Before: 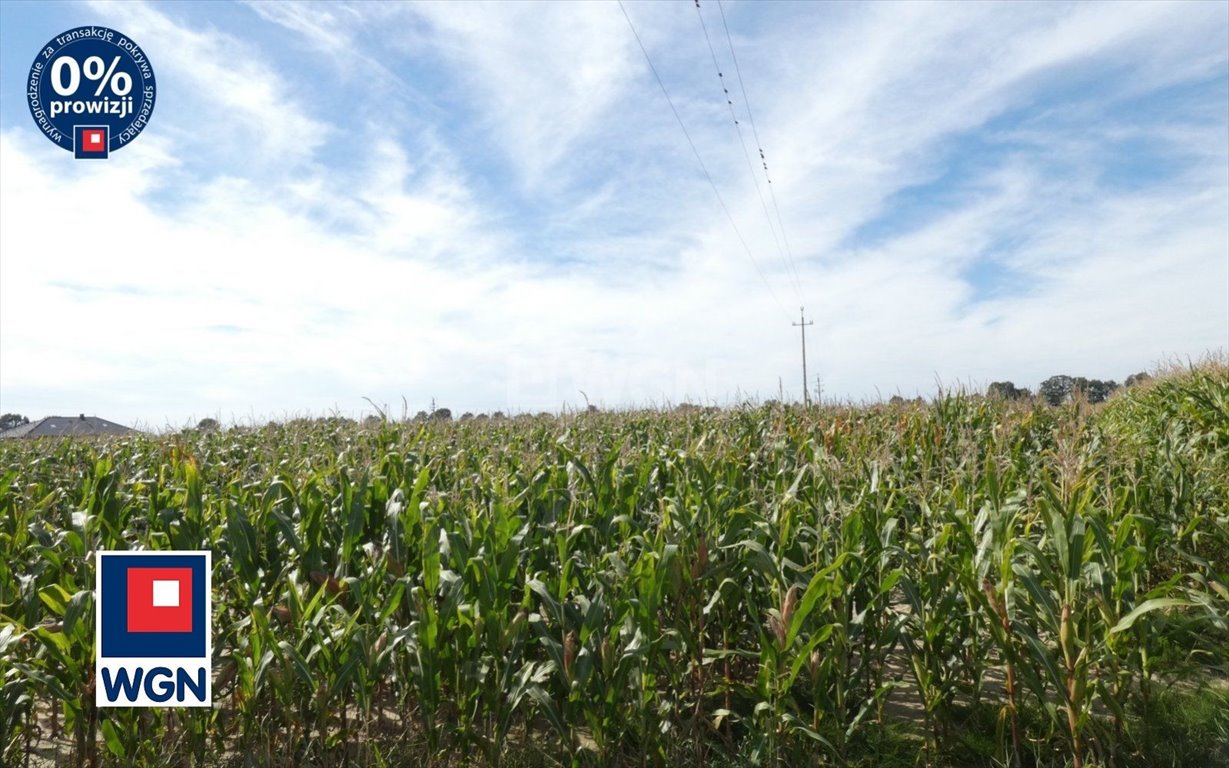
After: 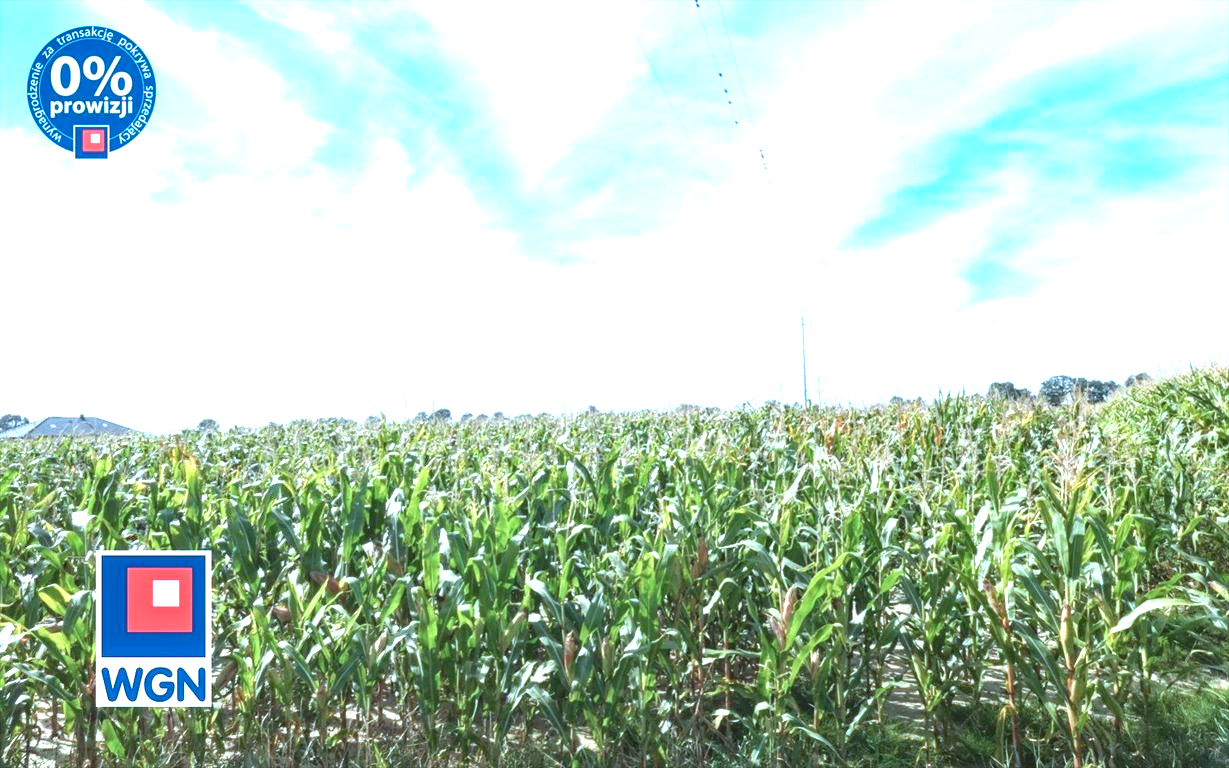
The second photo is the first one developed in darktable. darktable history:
exposure: black level correction 0, exposure 1.479 EV, compensate exposure bias true, compensate highlight preservation false
color correction: highlights a* -9.78, highlights b* -21.61
haze removal: compatibility mode true, adaptive false
local contrast: on, module defaults
